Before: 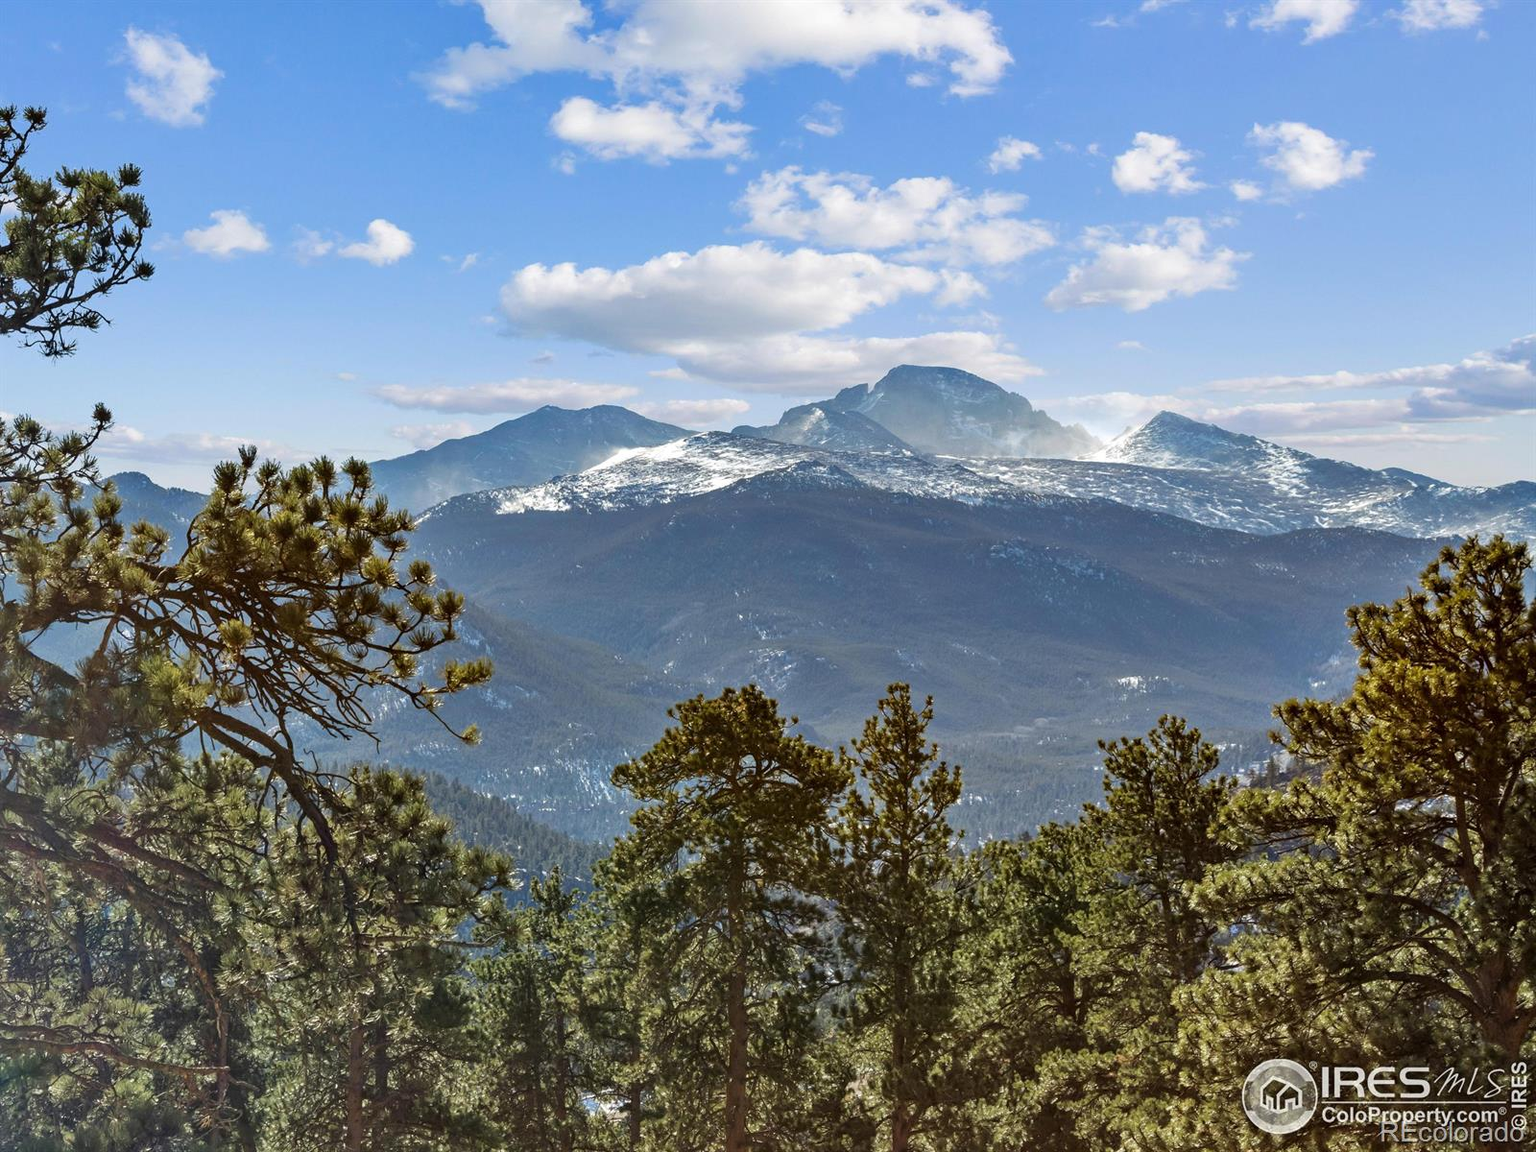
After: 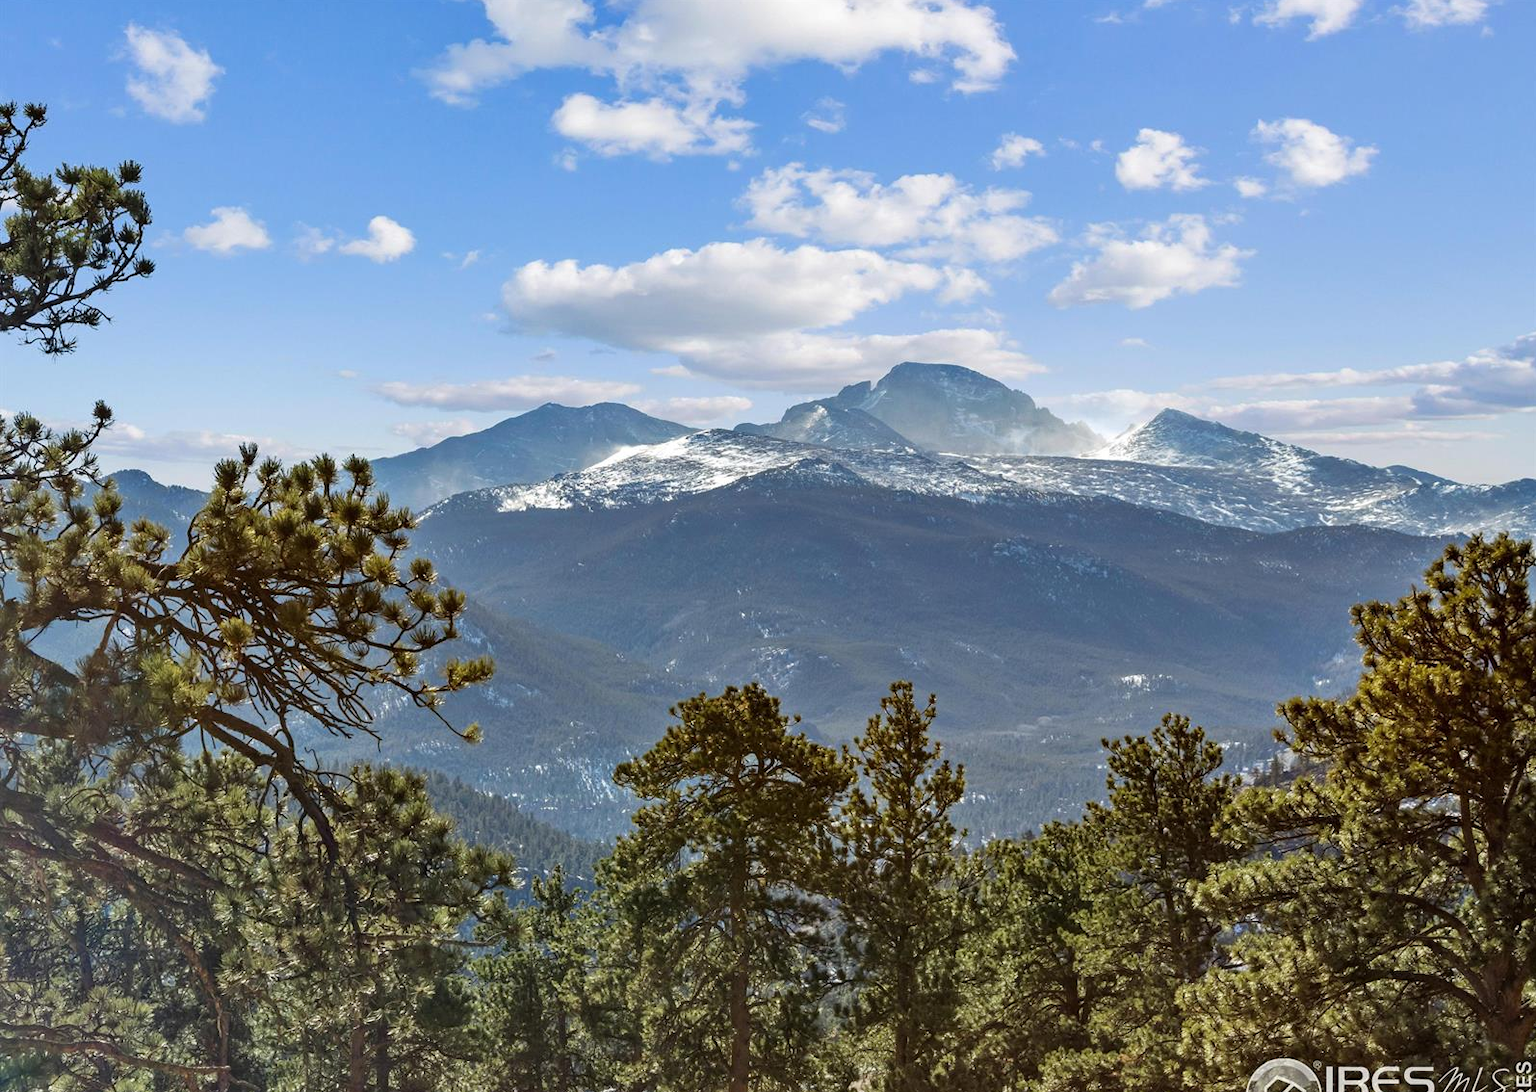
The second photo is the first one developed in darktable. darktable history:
crop: top 0.354%, right 0.265%, bottom 5.086%
